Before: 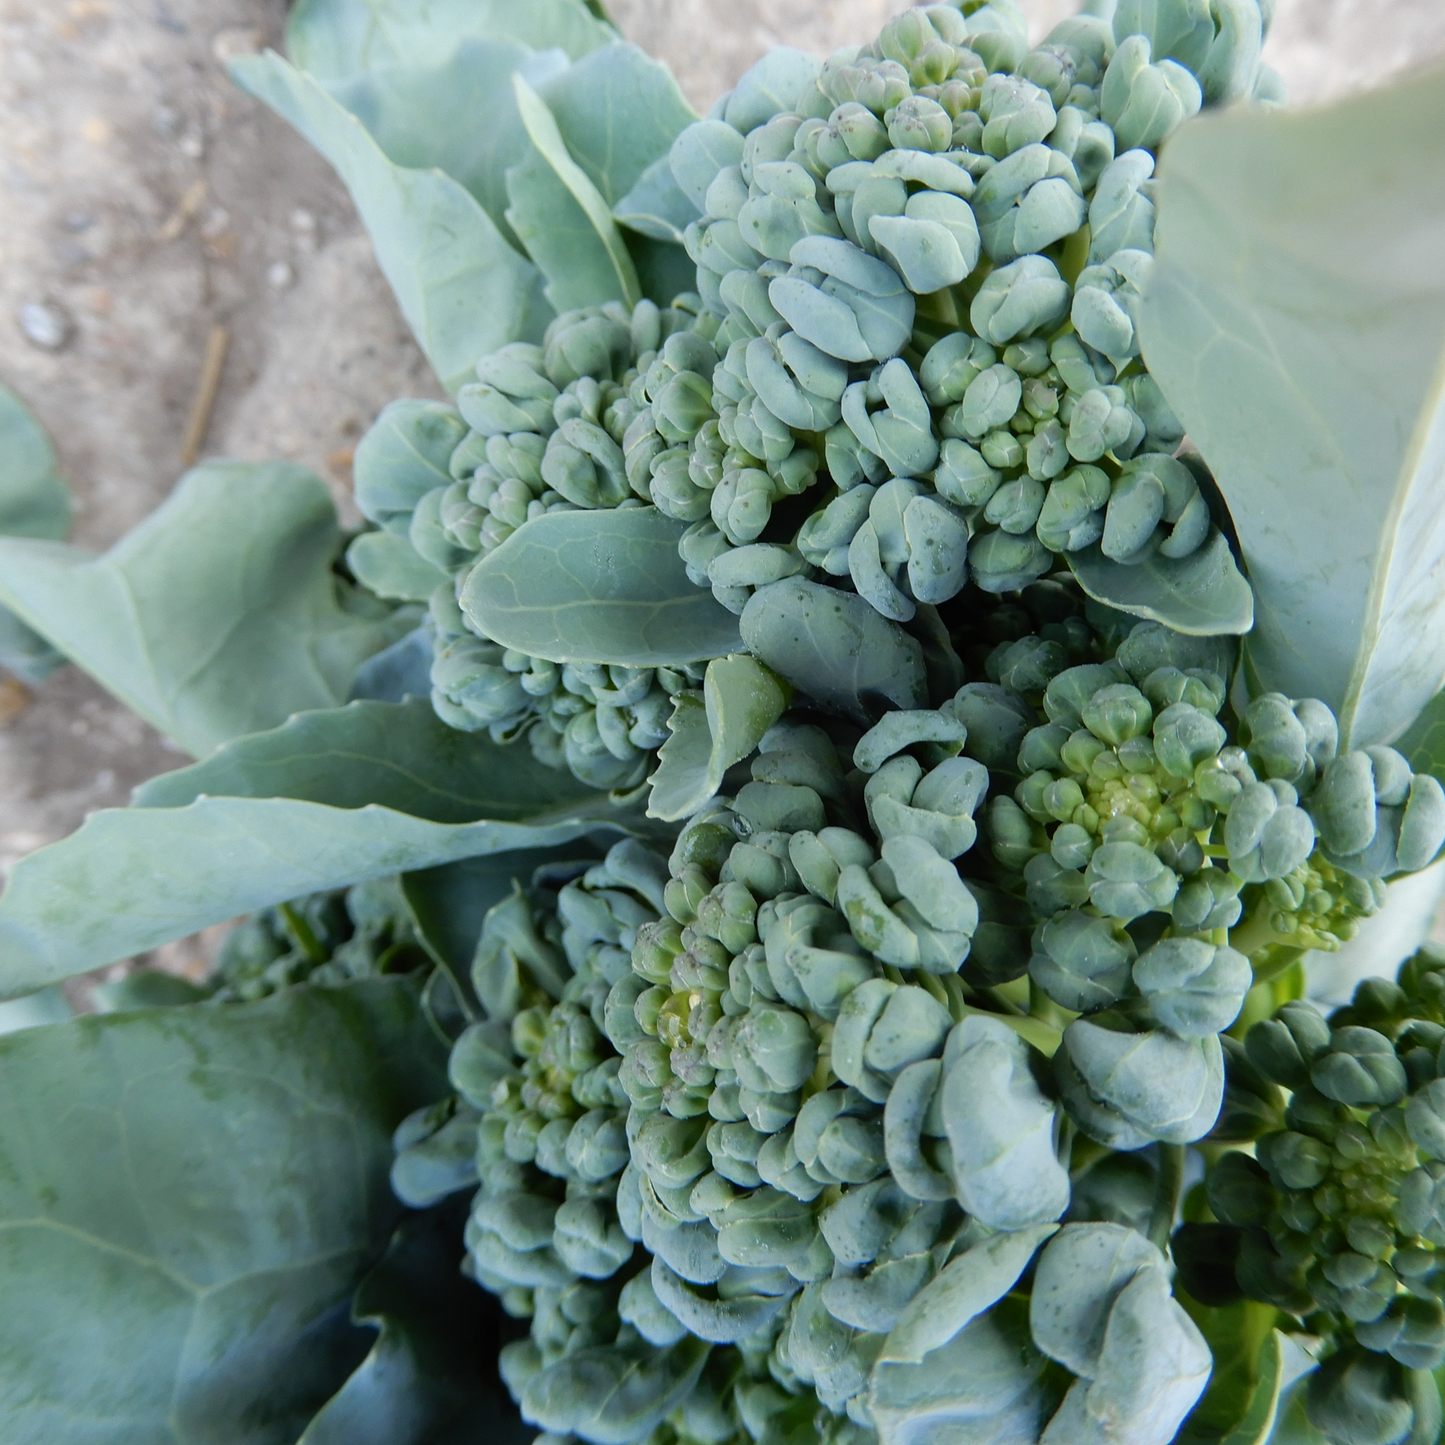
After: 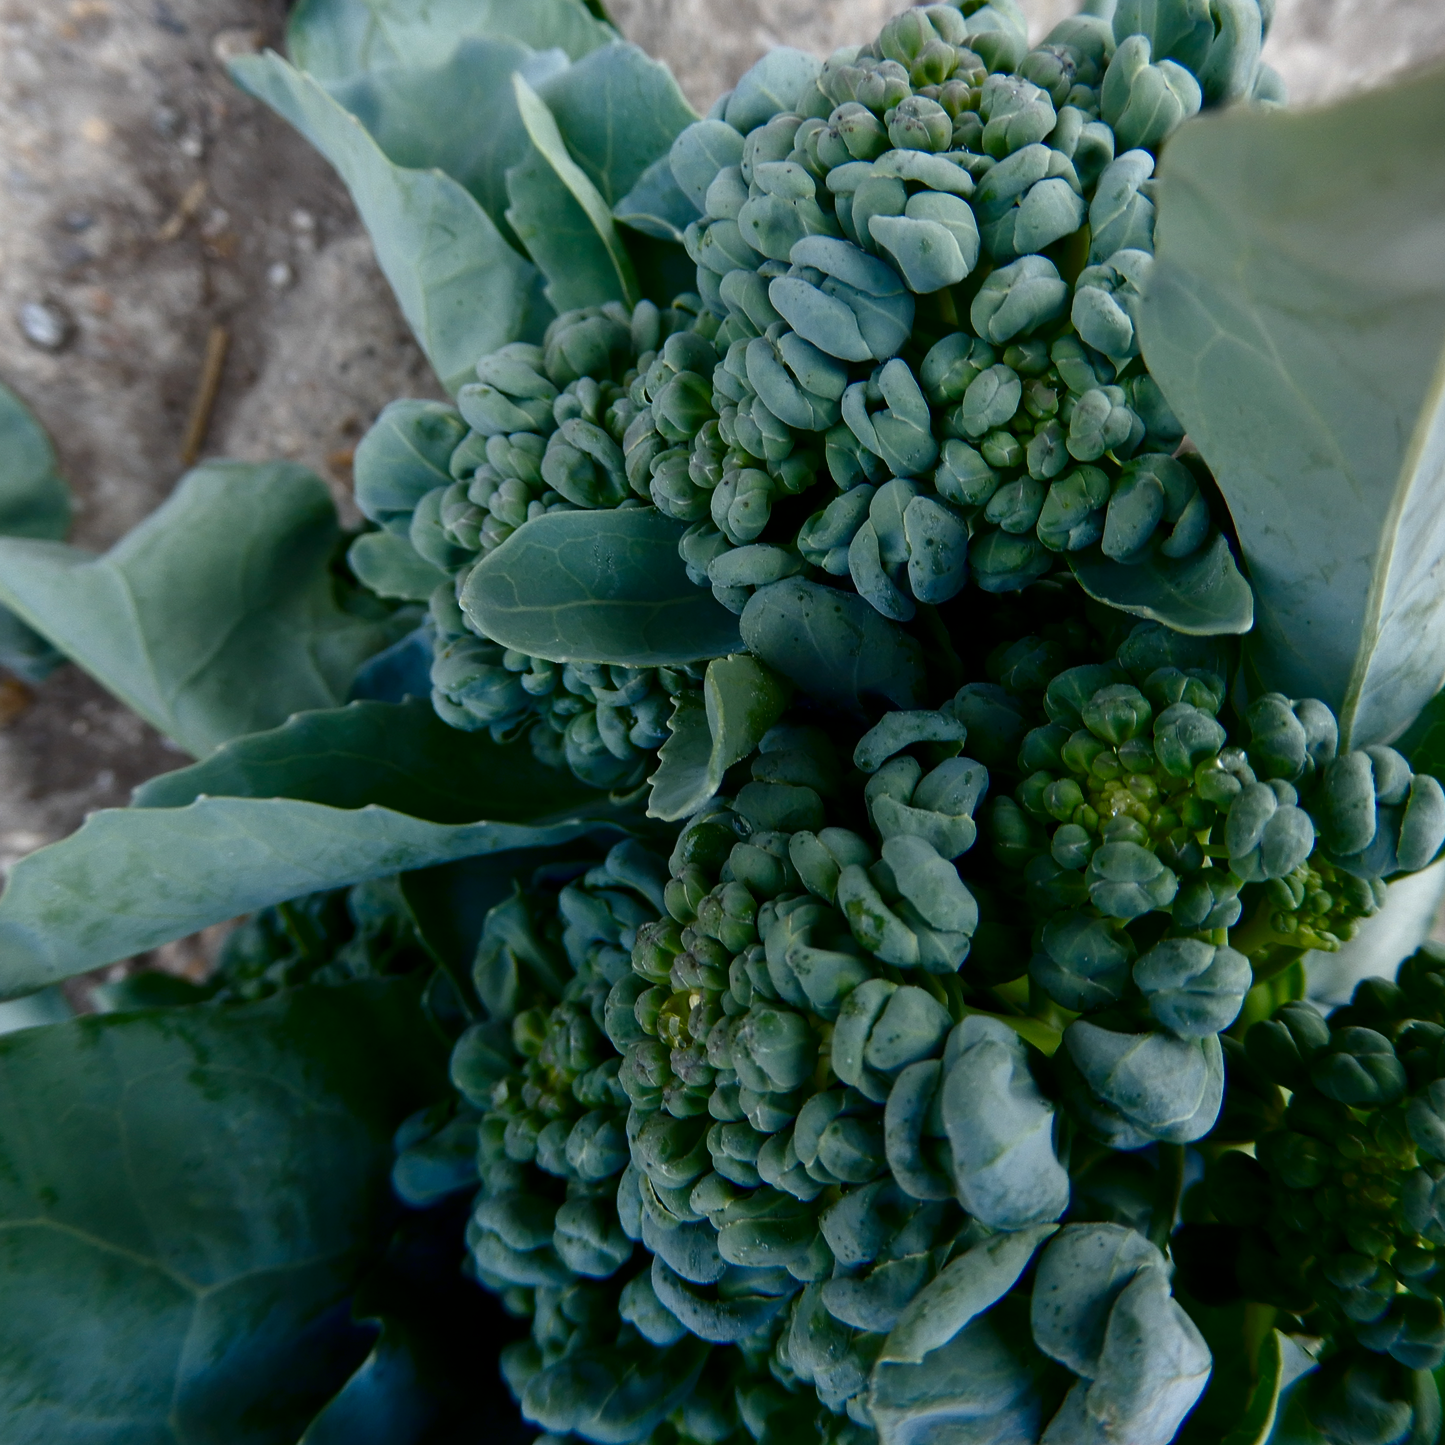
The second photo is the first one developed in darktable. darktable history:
contrast brightness saturation: contrast 0.09, brightness -0.59, saturation 0.173
